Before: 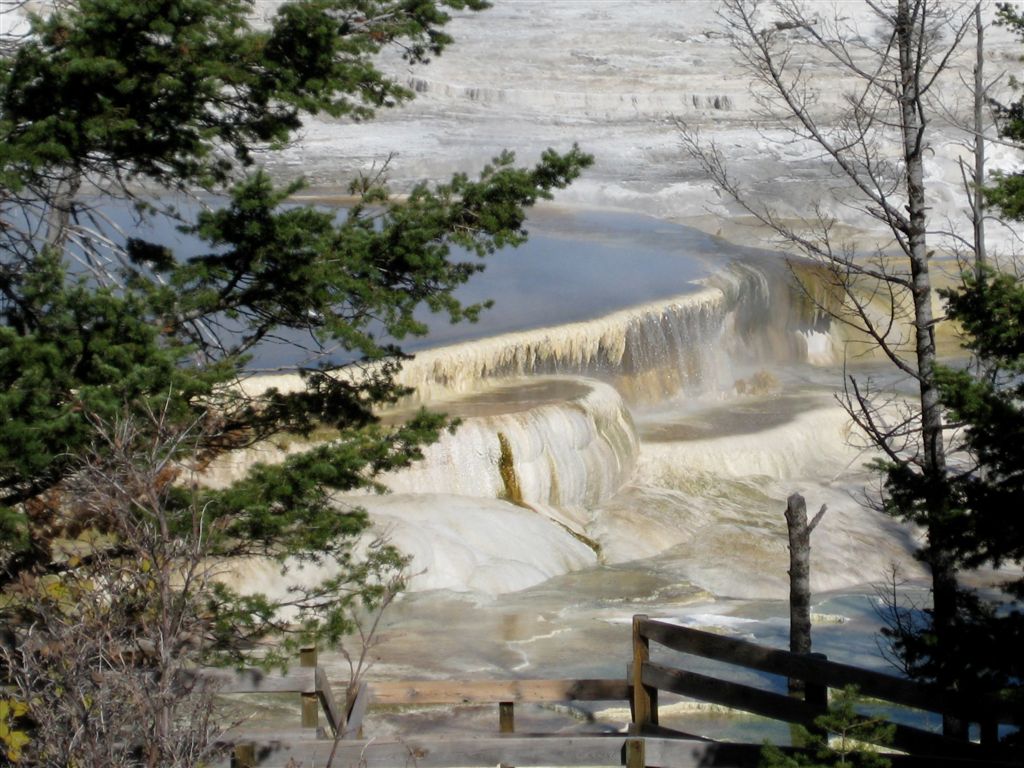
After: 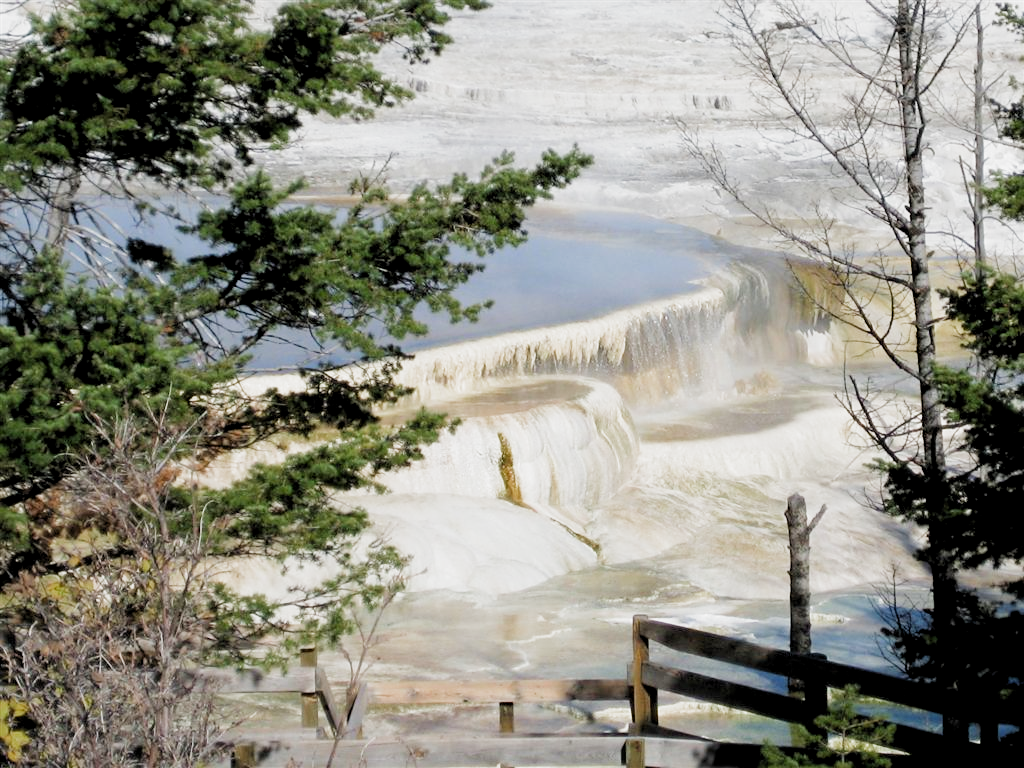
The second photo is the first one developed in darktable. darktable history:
sharpen: amount 0.2
exposure: black level correction 0, exposure 0.95 EV, compensate exposure bias true, compensate highlight preservation false
levels: levels [0.018, 0.493, 1]
filmic rgb: middle gray luminance 18.42%, black relative exposure -11.25 EV, white relative exposure 3.75 EV, threshold 6 EV, target black luminance 0%, hardness 5.87, latitude 57.4%, contrast 0.963, shadows ↔ highlights balance 49.98%, add noise in highlights 0, preserve chrominance luminance Y, color science v3 (2019), use custom middle-gray values true, iterations of high-quality reconstruction 0, contrast in highlights soft, enable highlight reconstruction true
